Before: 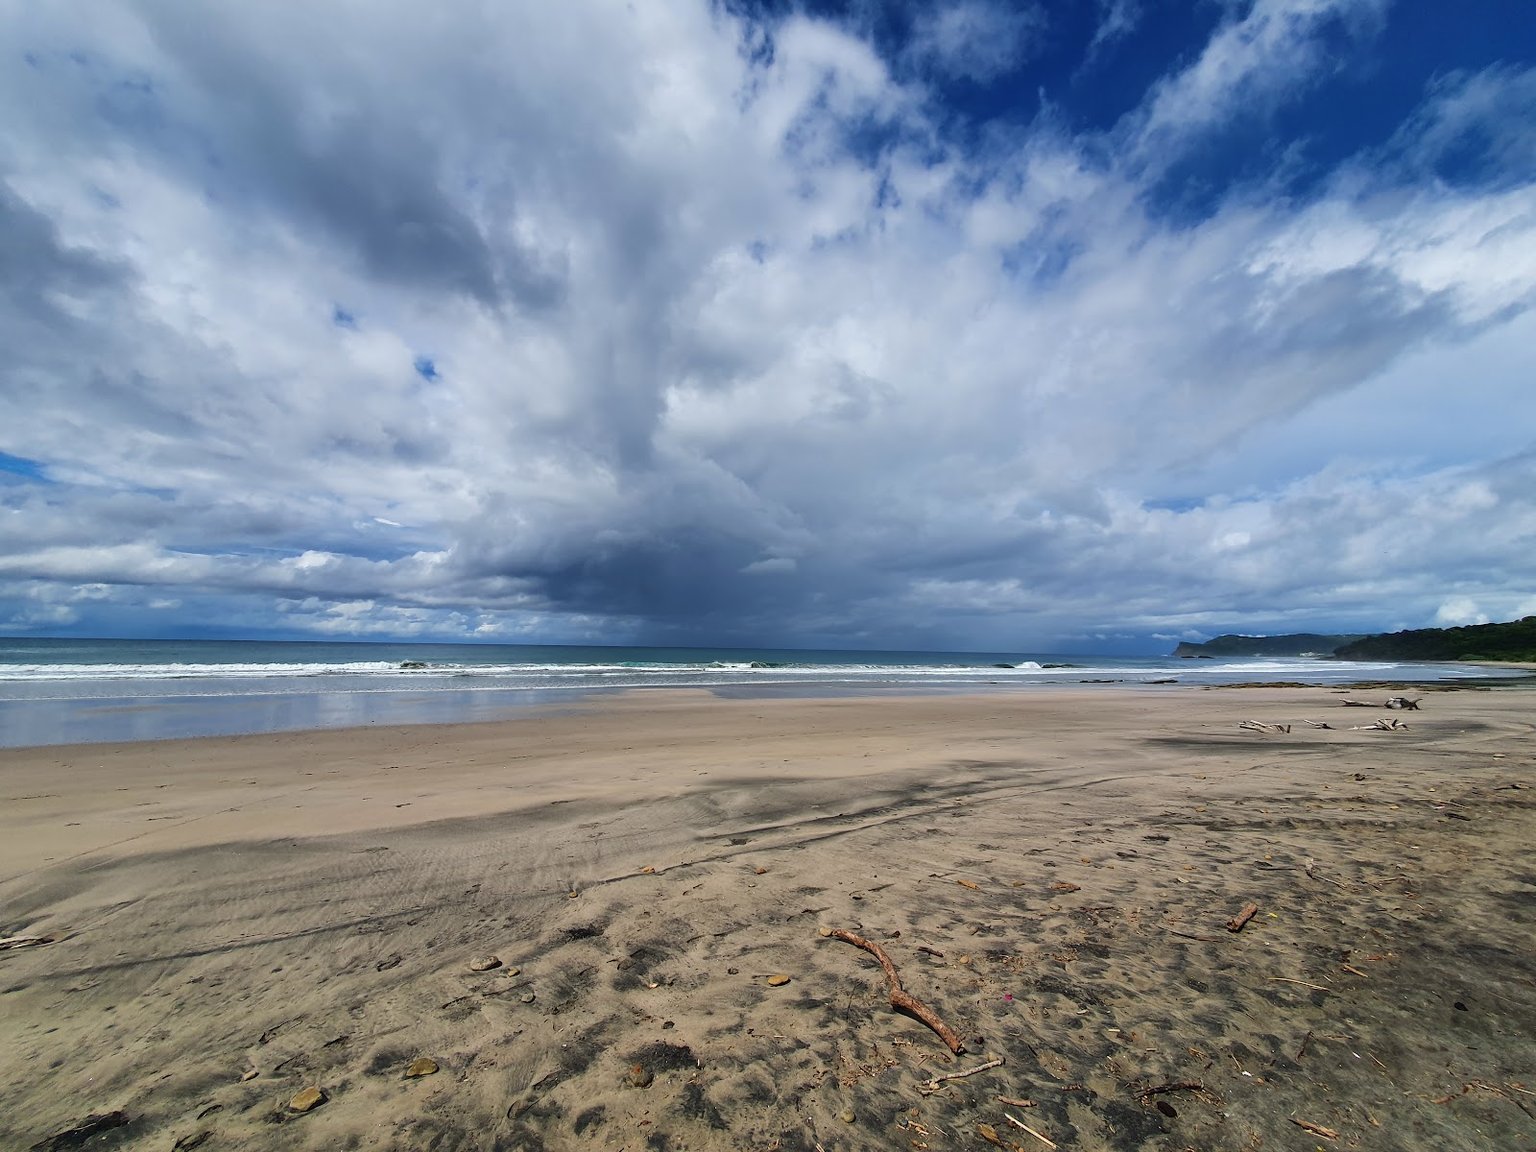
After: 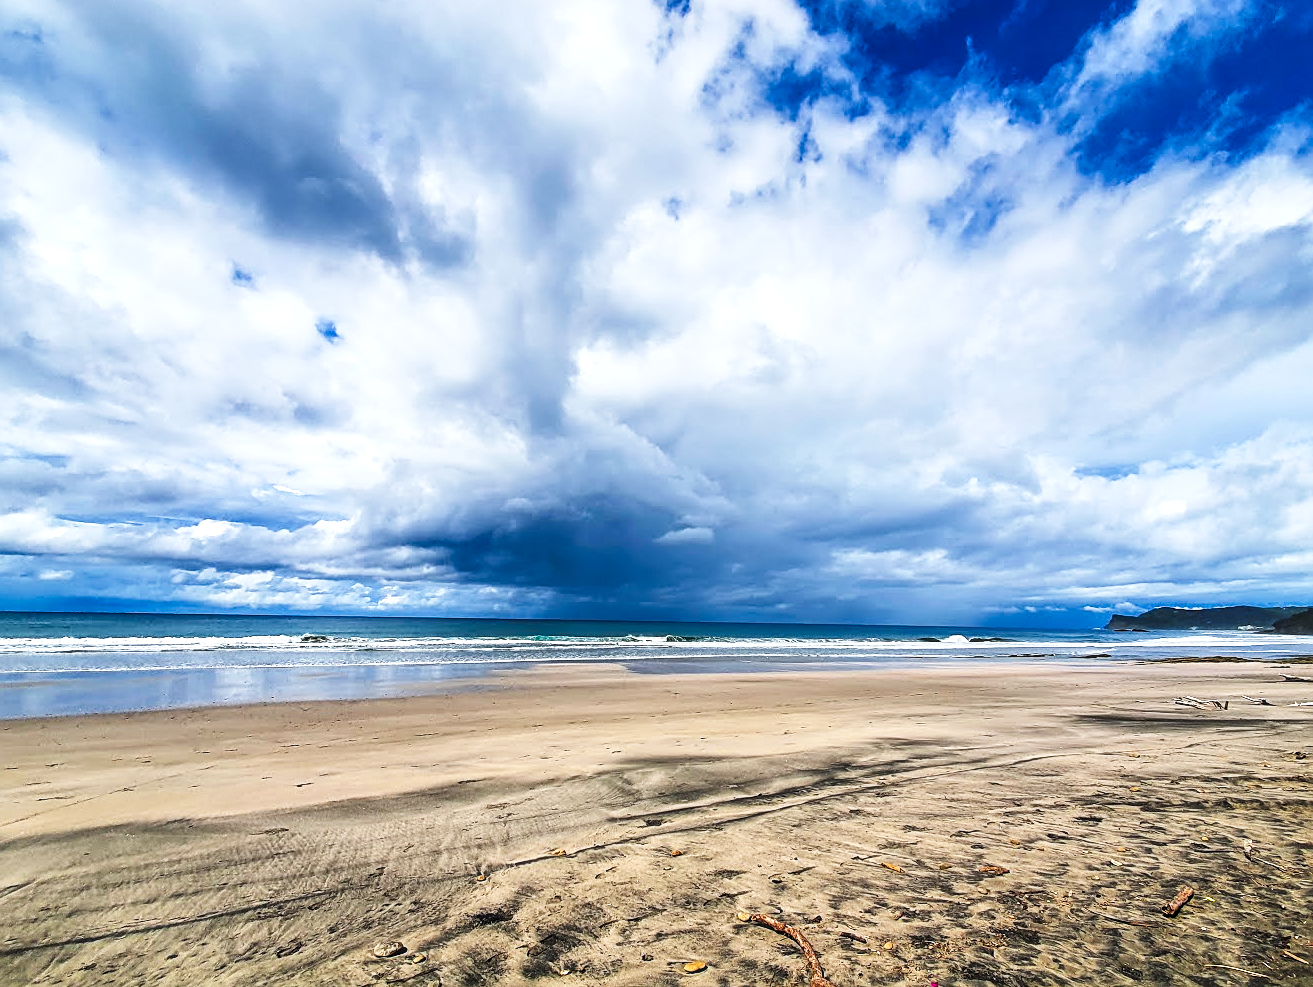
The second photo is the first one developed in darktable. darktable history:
tone curve: curves: ch0 [(0, 0) (0.004, 0.001) (0.133, 0.078) (0.325, 0.241) (0.832, 0.917) (1, 1)], preserve colors none
sharpen: on, module defaults
exposure: black level correction -0.002, exposure 0.539 EV, compensate highlight preservation false
crop and rotate: left 7.318%, top 4.518%, right 10.561%, bottom 13.227%
local contrast: on, module defaults
